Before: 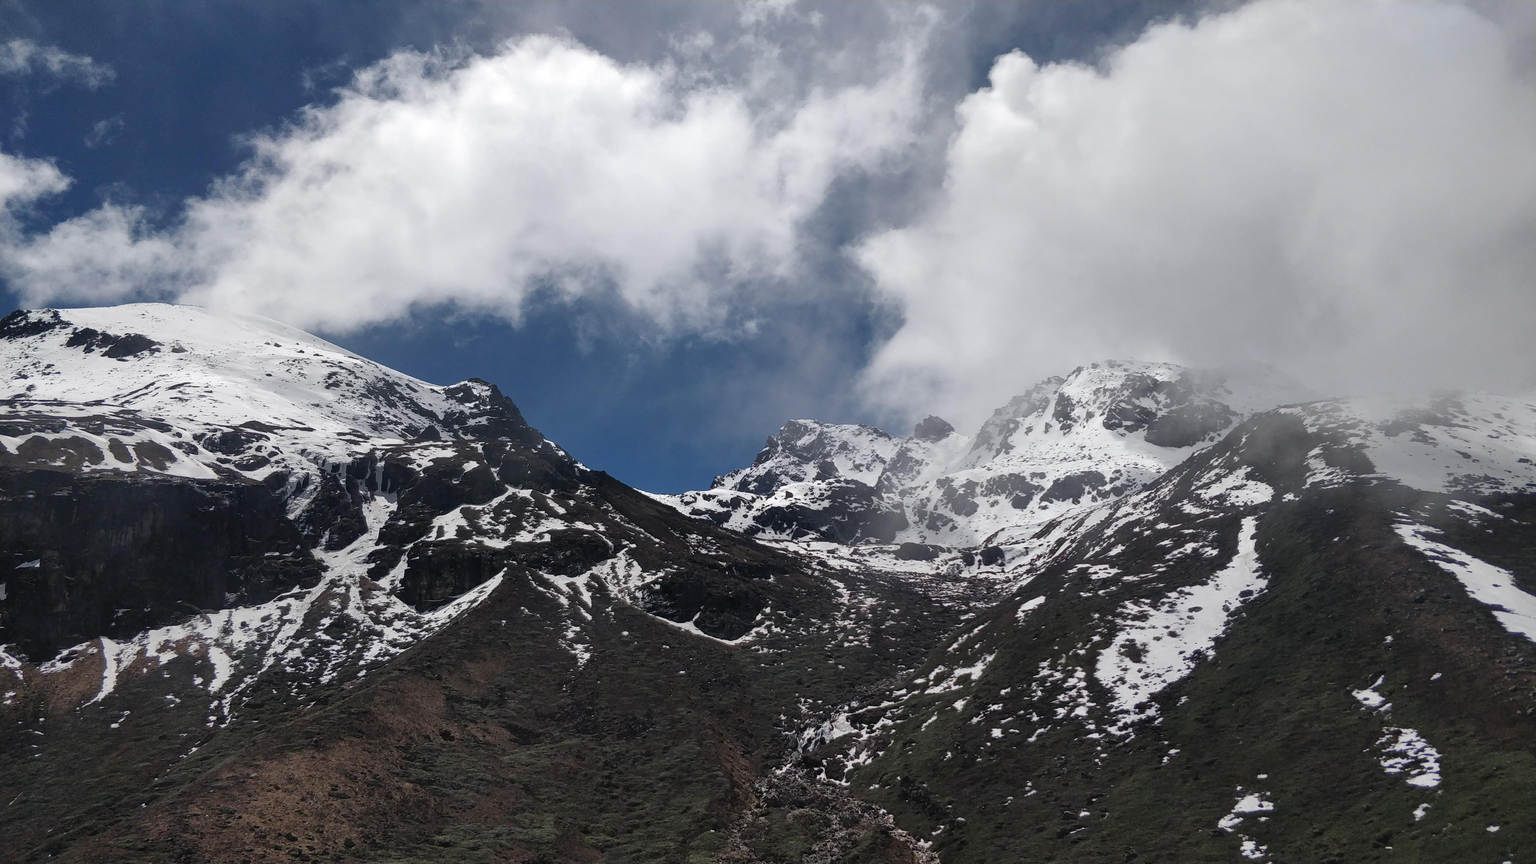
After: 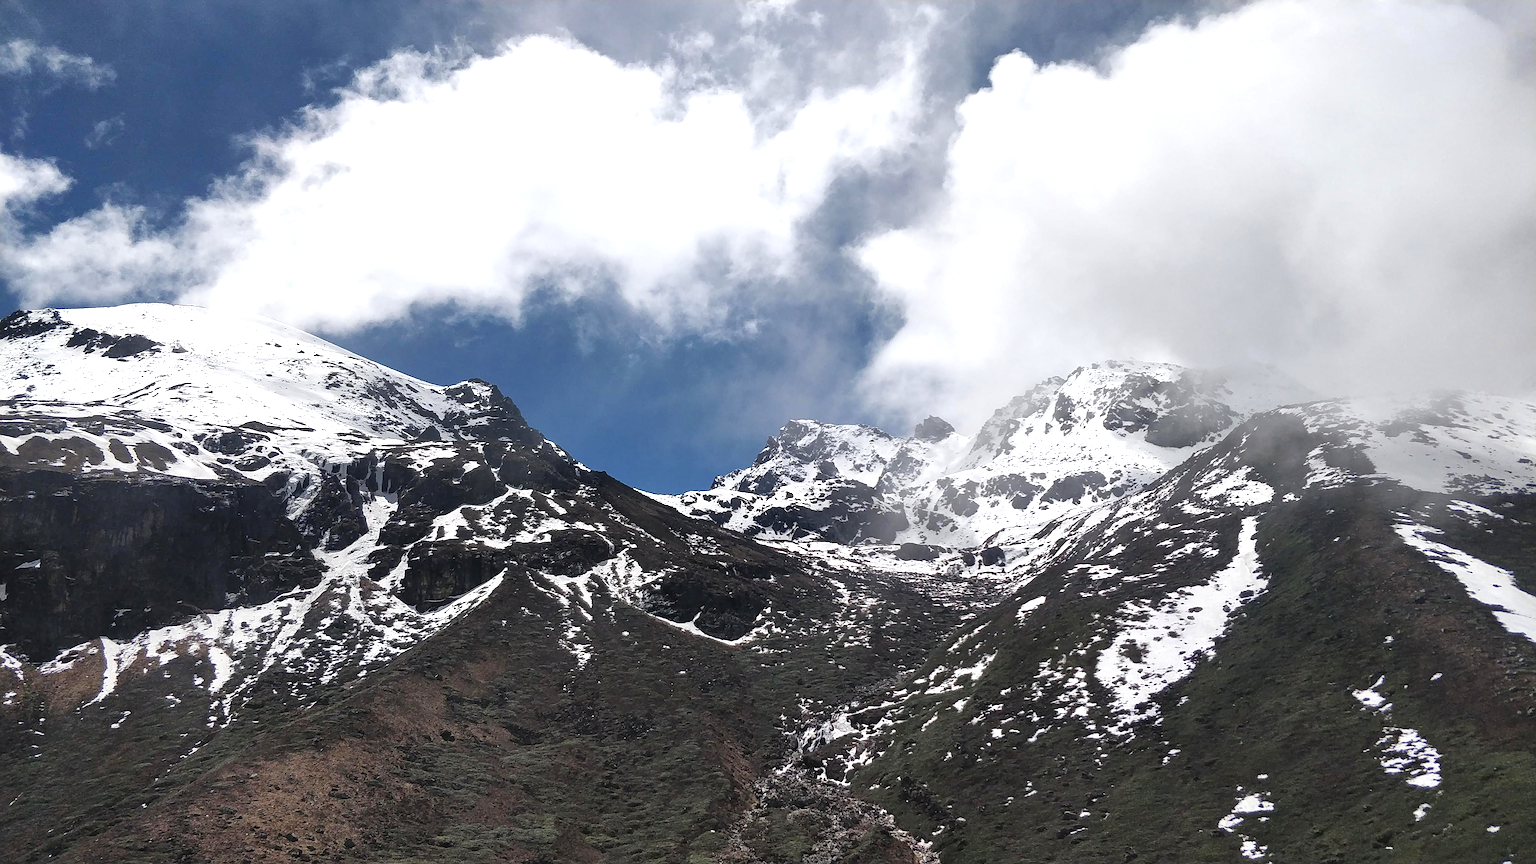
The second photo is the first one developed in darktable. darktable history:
exposure: exposure 0.74 EV, compensate highlight preservation false
sharpen: on, module defaults
